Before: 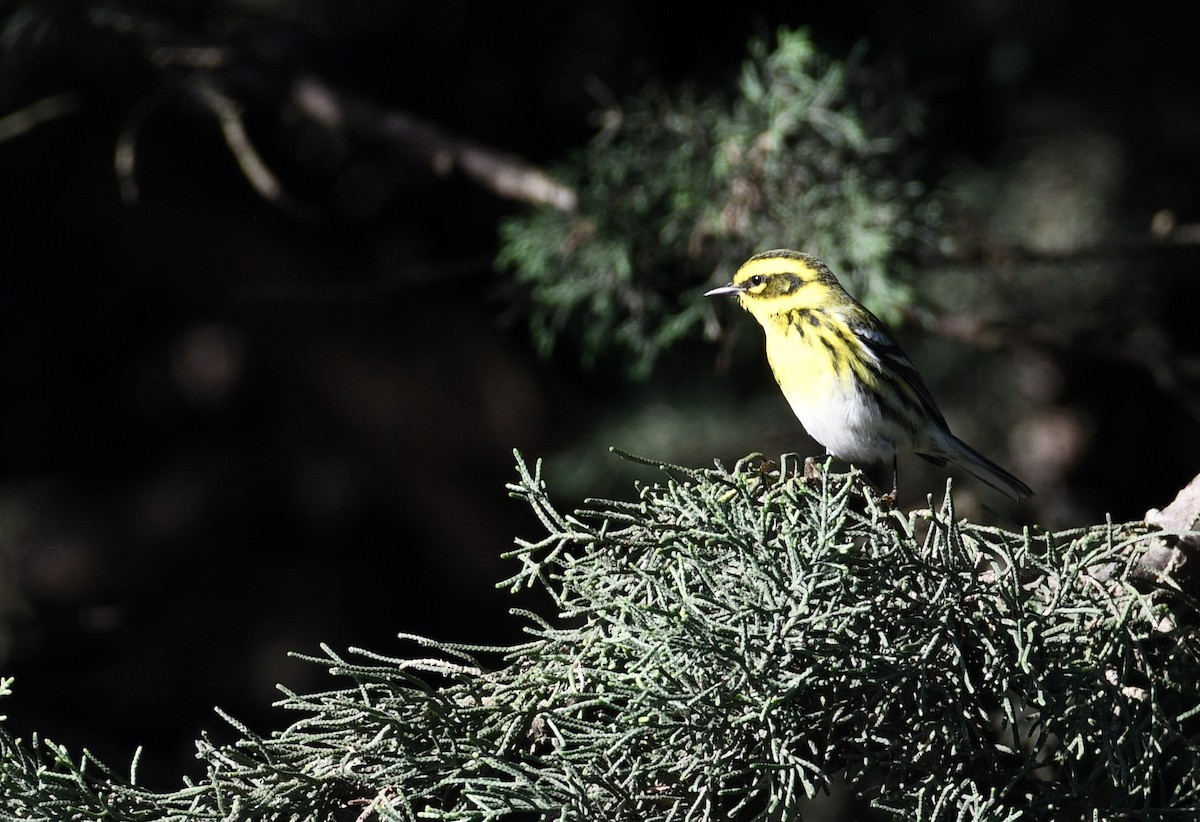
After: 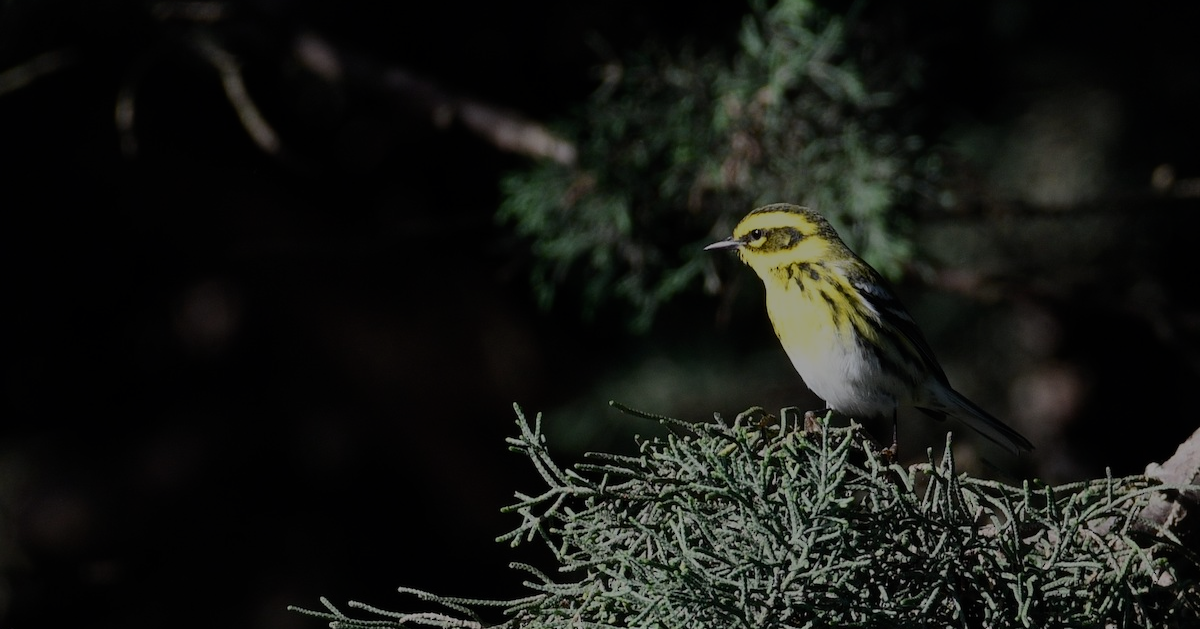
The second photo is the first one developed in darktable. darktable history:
color zones: curves: ch0 [(0.068, 0.464) (0.25, 0.5) (0.48, 0.508) (0.75, 0.536) (0.886, 0.476) (0.967, 0.456)]; ch1 [(0.066, 0.456) (0.25, 0.5) (0.616, 0.508) (0.746, 0.56) (0.934, 0.444)], mix -133.35%
exposure: exposure -1.54 EV, compensate highlight preservation false
crop: top 5.637%, bottom 17.806%
